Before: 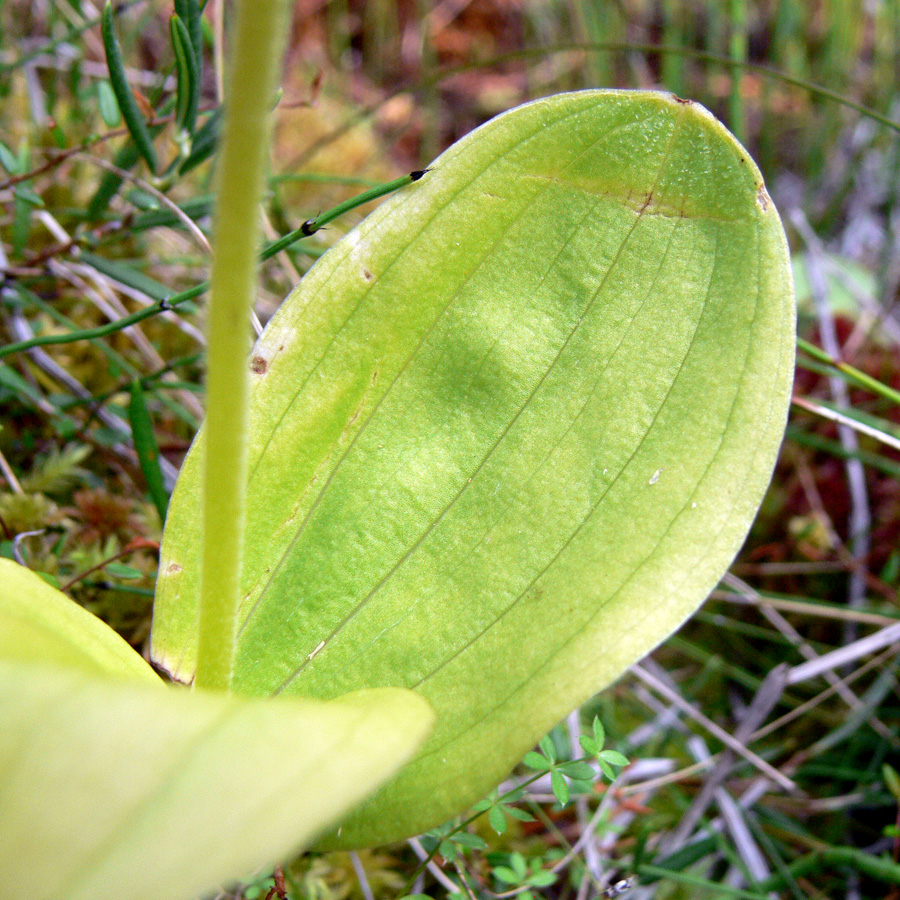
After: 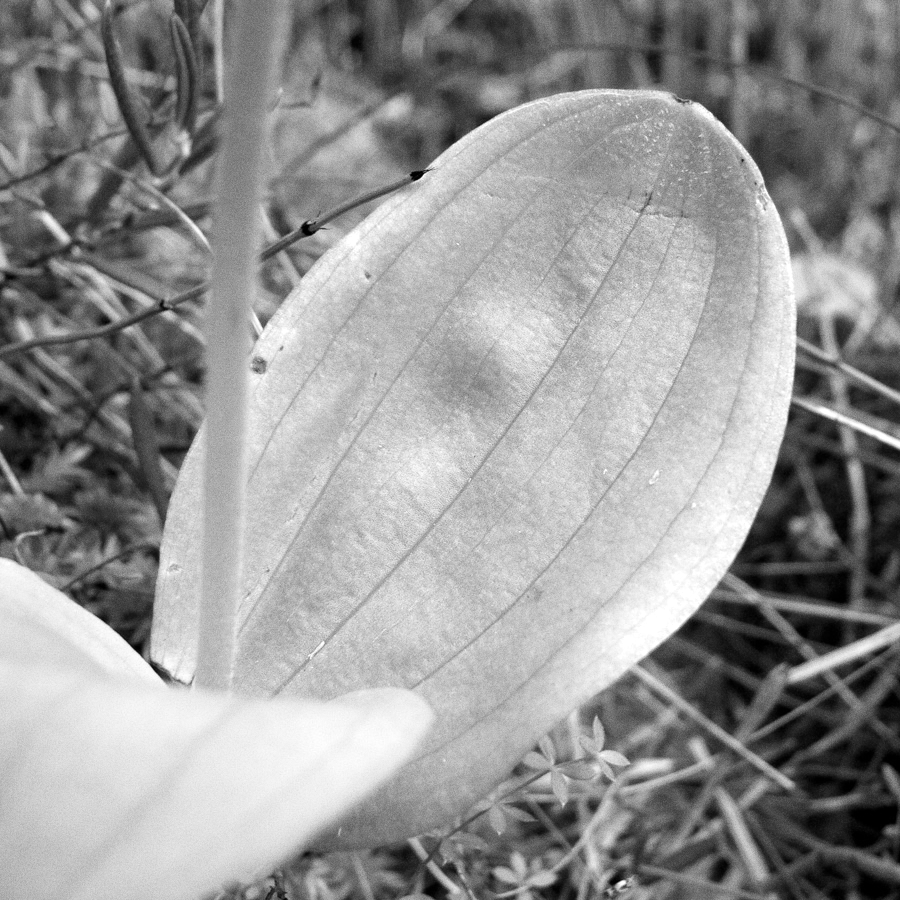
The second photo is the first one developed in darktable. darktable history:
grain: coarseness 0.09 ISO
color balance rgb: shadows lift › luminance 0.49%, shadows lift › chroma 6.83%, shadows lift › hue 300.29°, power › hue 208.98°, highlights gain › luminance 20.24%, highlights gain › chroma 2.73%, highlights gain › hue 173.85°, perceptual saturation grading › global saturation 18.05%
exposure: exposure -0.153 EV, compensate highlight preservation false
monochrome: on, module defaults
